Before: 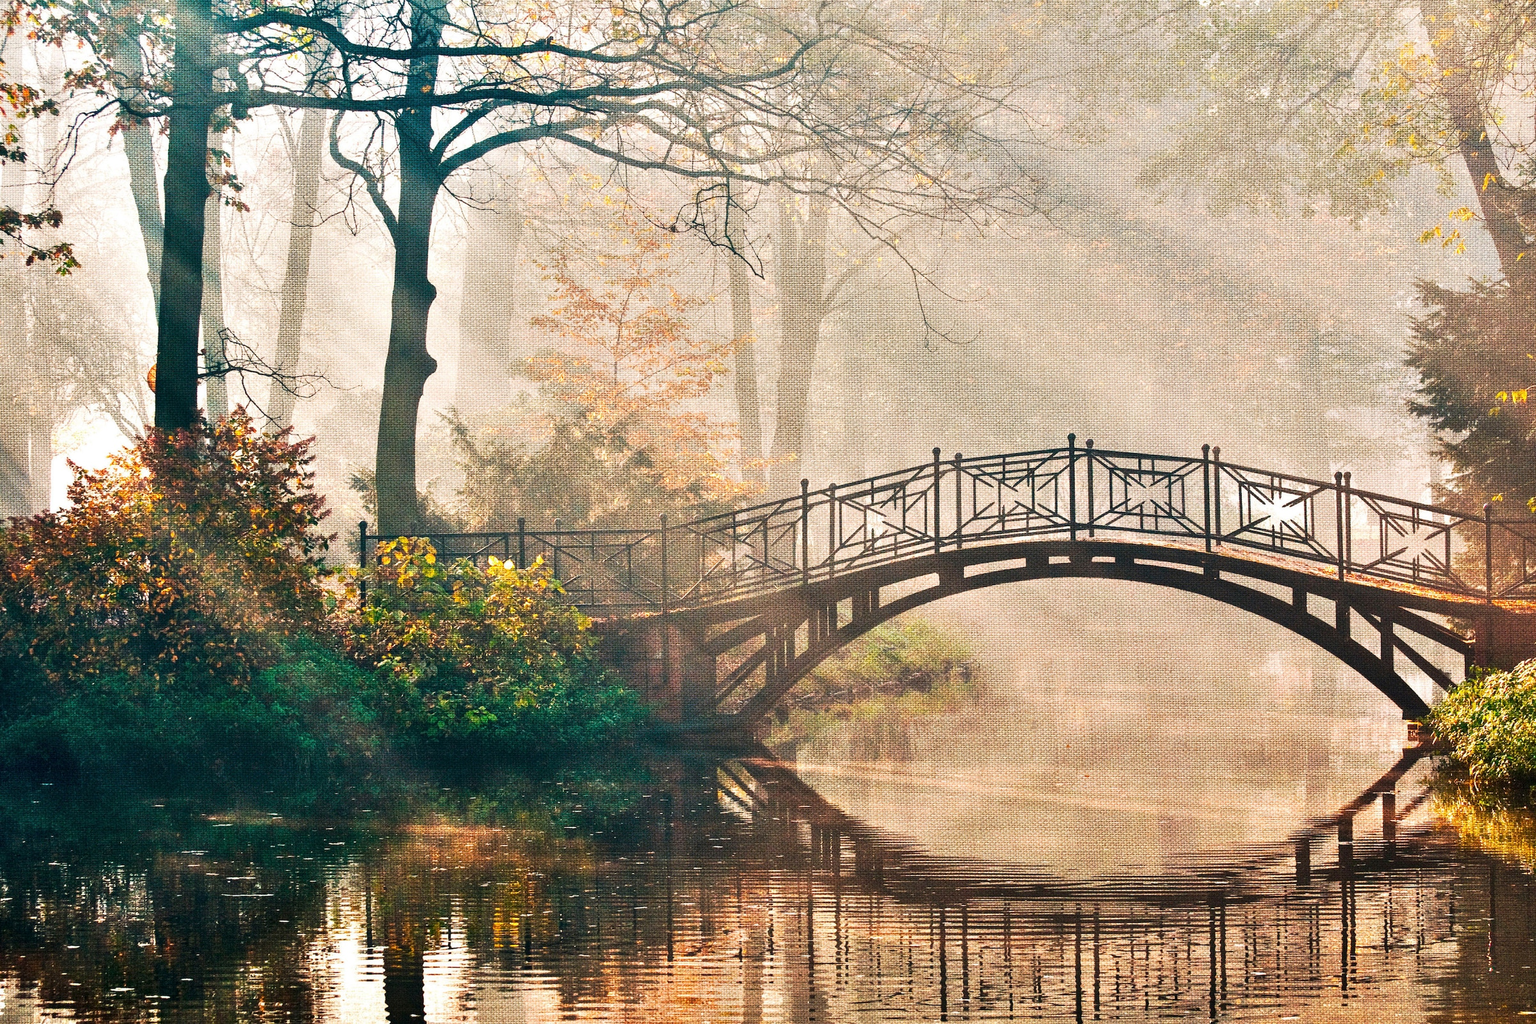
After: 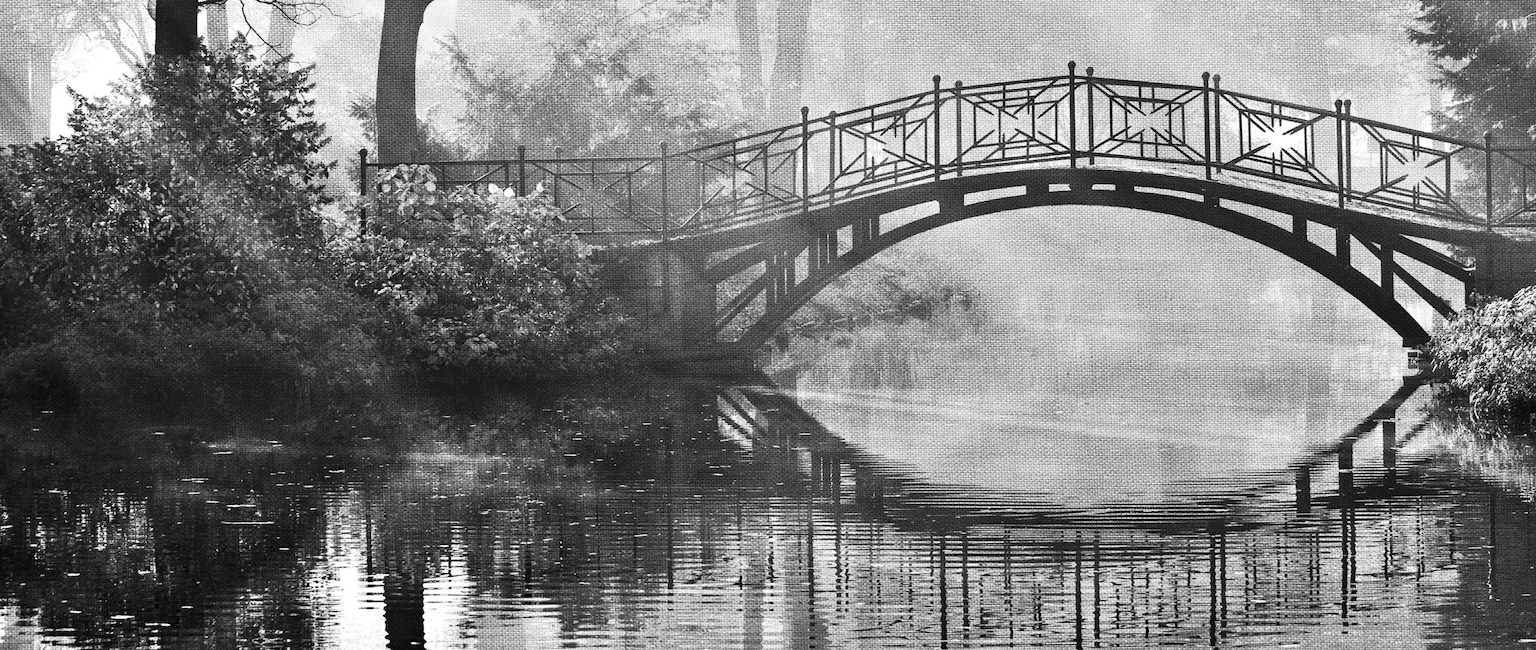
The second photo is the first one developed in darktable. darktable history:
monochrome: on, module defaults
white balance: red 1.009, blue 1.027
exposure: compensate highlight preservation false
crop and rotate: top 36.435%
